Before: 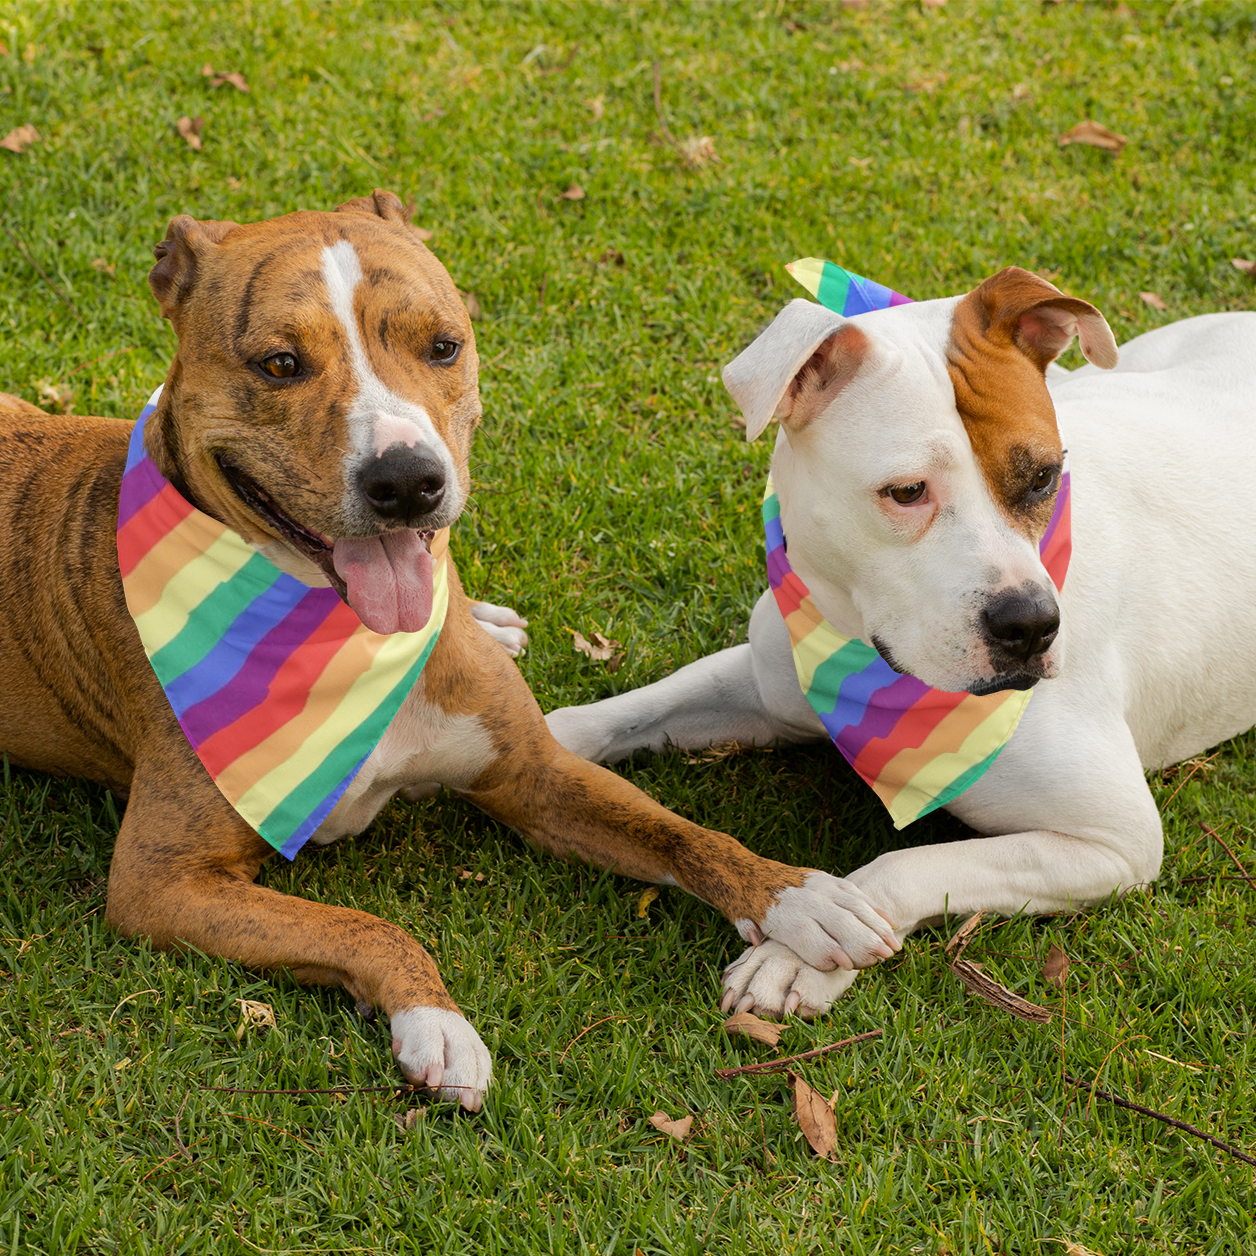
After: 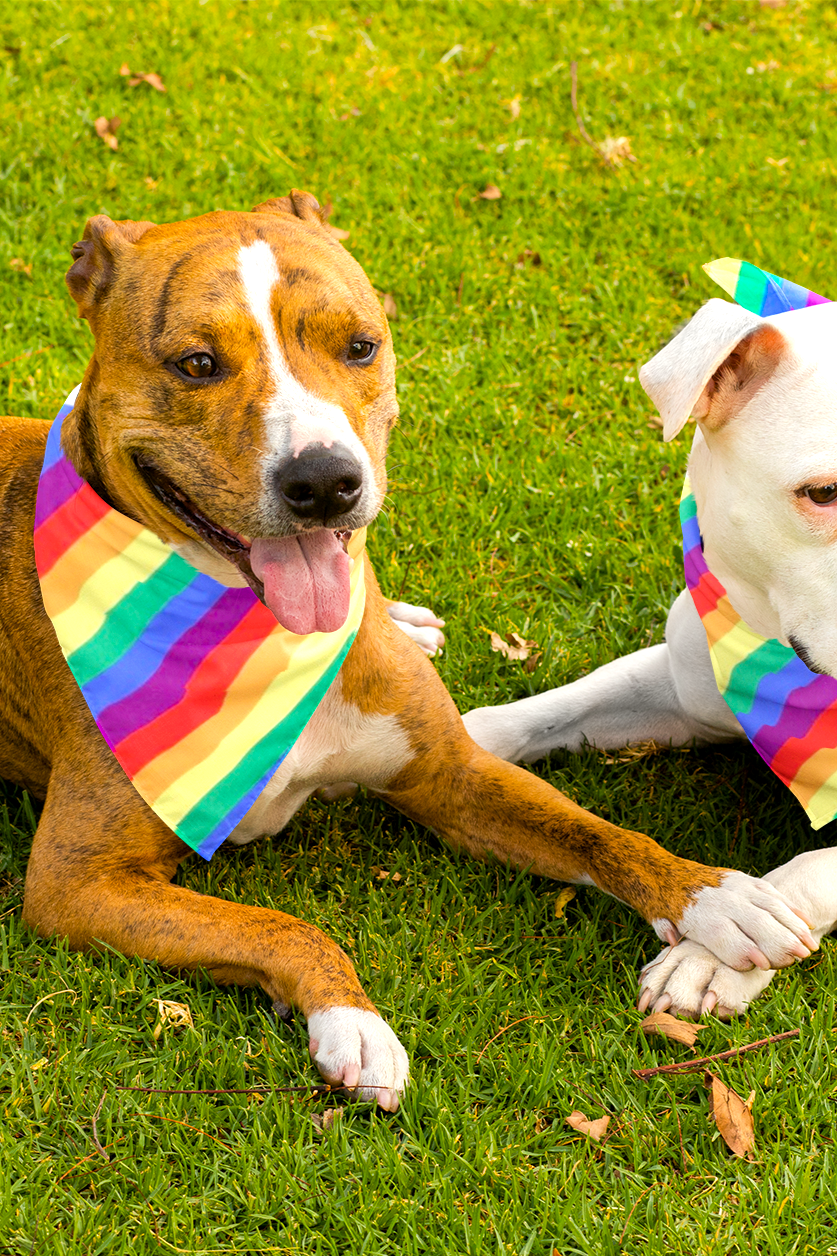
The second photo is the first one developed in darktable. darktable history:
crop and rotate: left 6.617%, right 26.717%
exposure: black level correction 0.001, exposure 0.675 EV, compensate highlight preservation false
color balance rgb: linear chroma grading › global chroma 8.33%, perceptual saturation grading › global saturation 18.52%, global vibrance 7.87%
